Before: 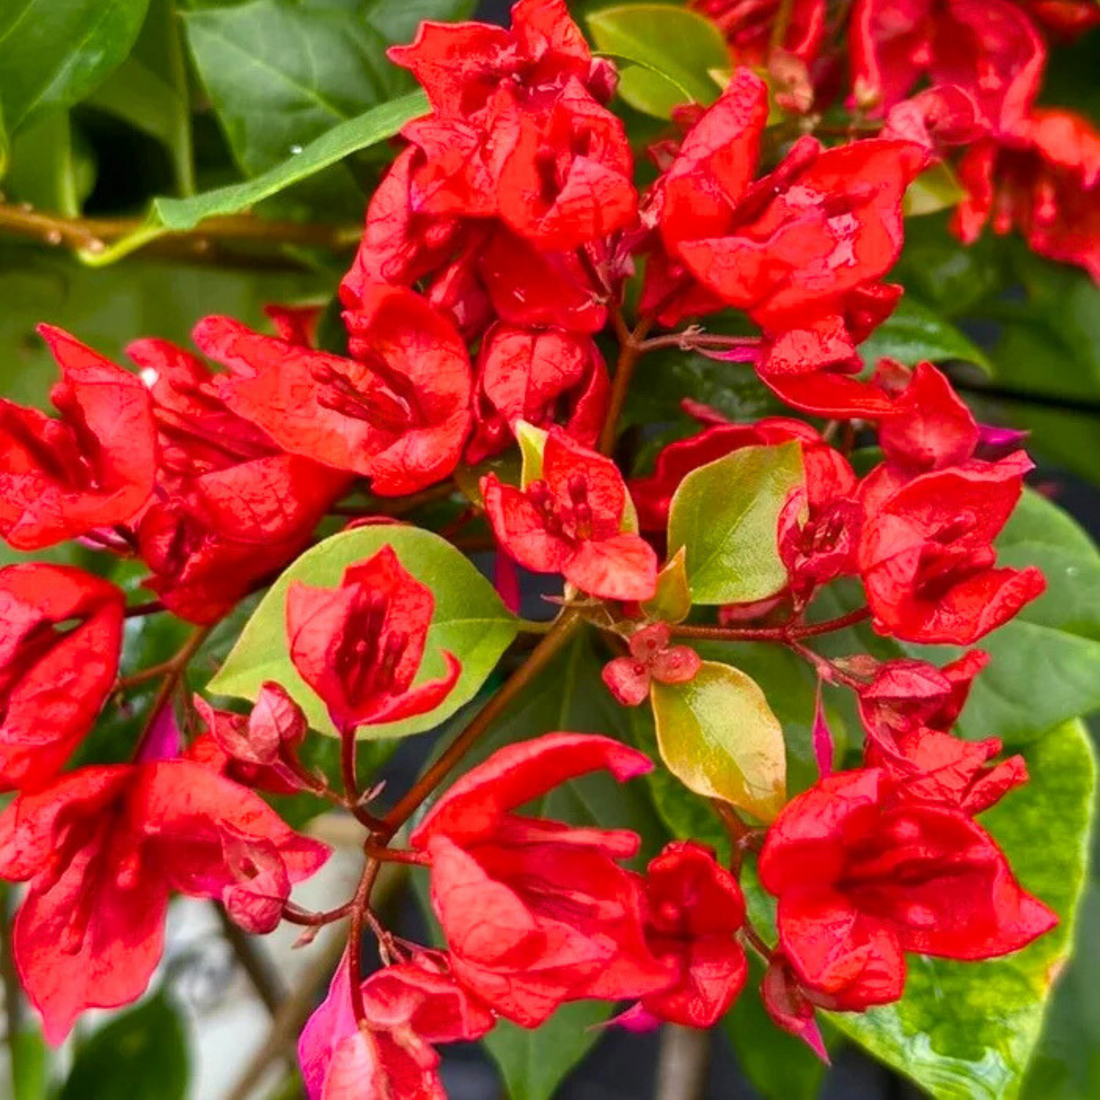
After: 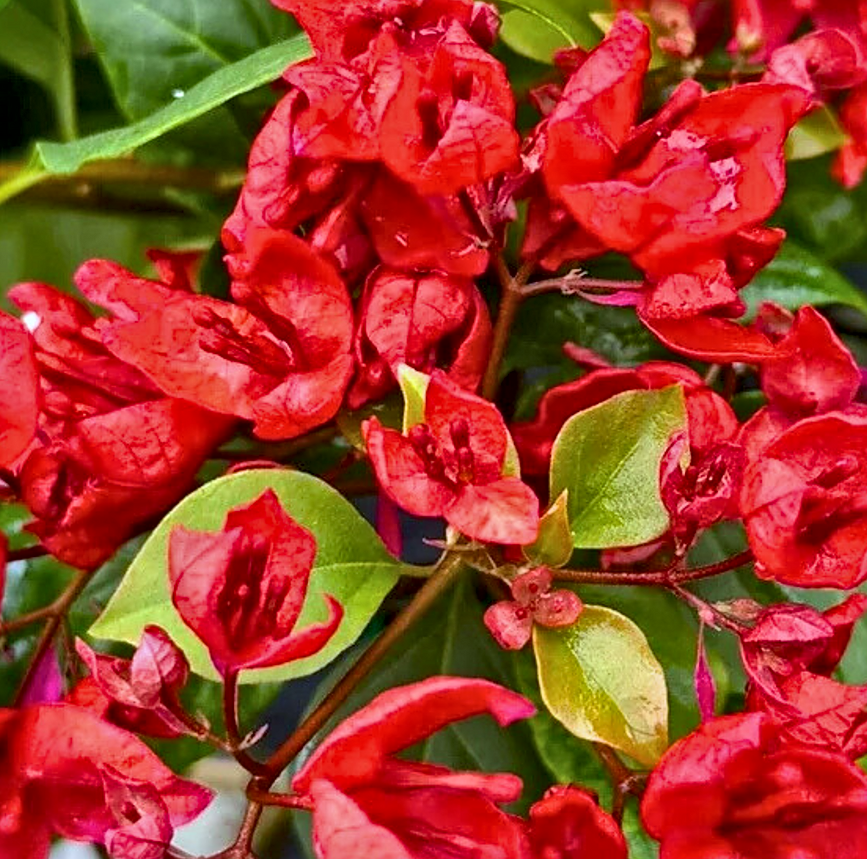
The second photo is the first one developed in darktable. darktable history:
local contrast: mode bilateral grid, contrast 20, coarseness 19, detail 163%, midtone range 0.2
tone equalizer: -7 EV 0.18 EV, -6 EV 0.12 EV, -5 EV 0.08 EV, -4 EV 0.04 EV, -2 EV -0.02 EV, -1 EV -0.04 EV, +0 EV -0.06 EV, luminance estimator HSV value / RGB max
crop and rotate: left 10.77%, top 5.1%, right 10.41%, bottom 16.76%
white balance: red 0.924, blue 1.095
sharpen: on, module defaults
shadows and highlights: shadows 25, highlights -25
